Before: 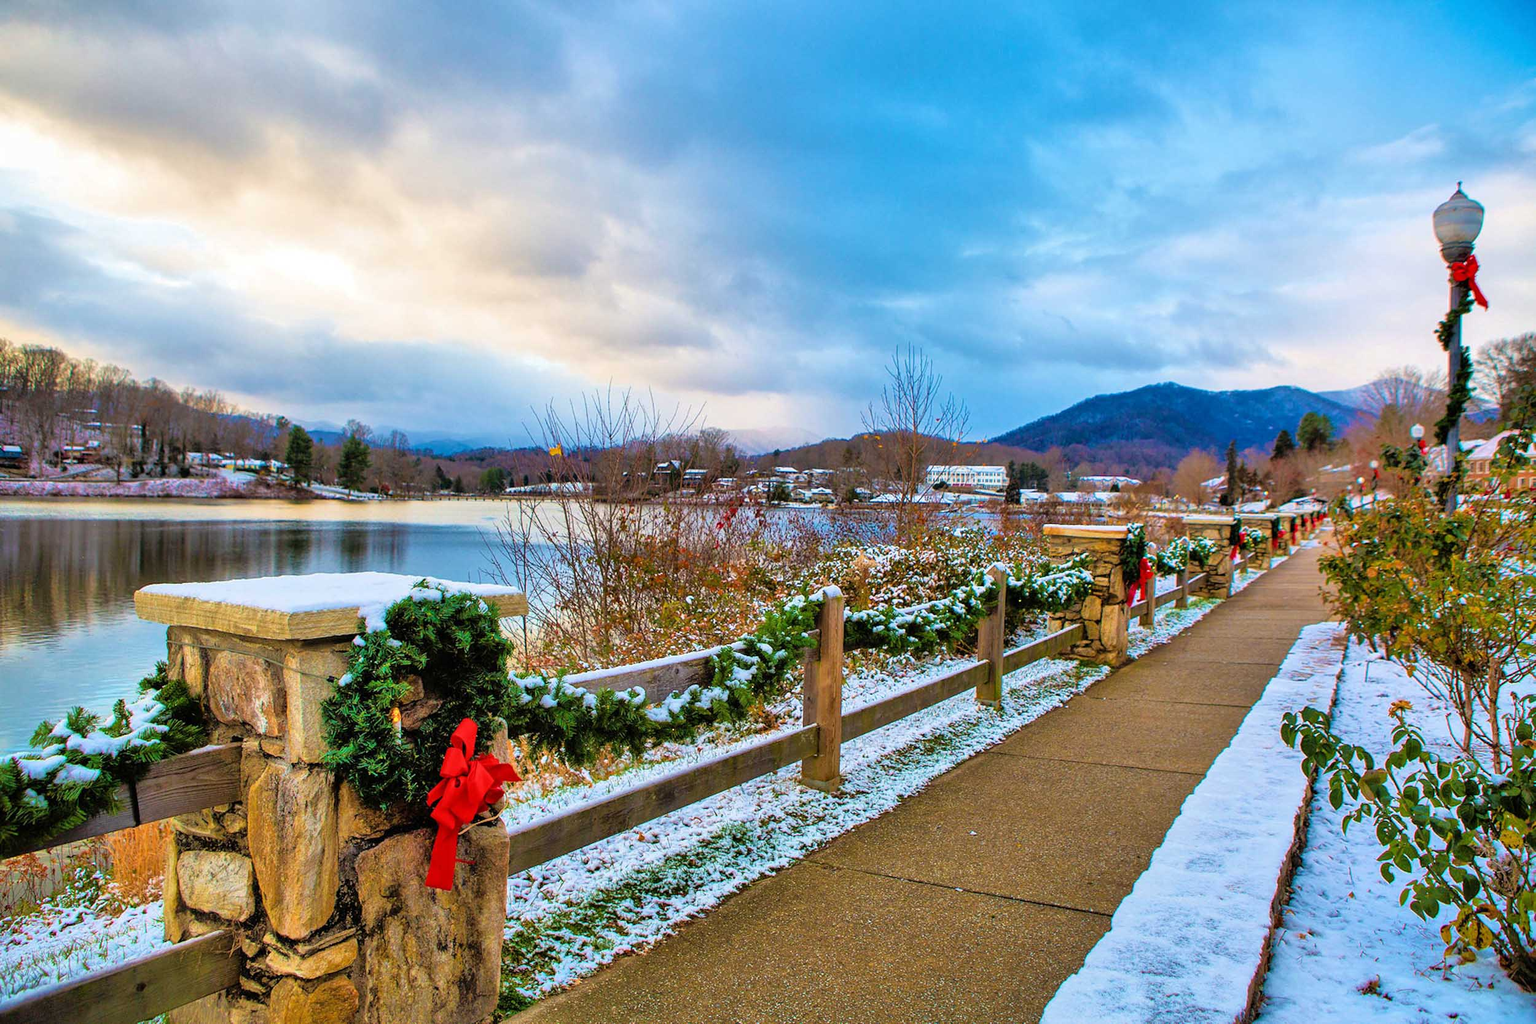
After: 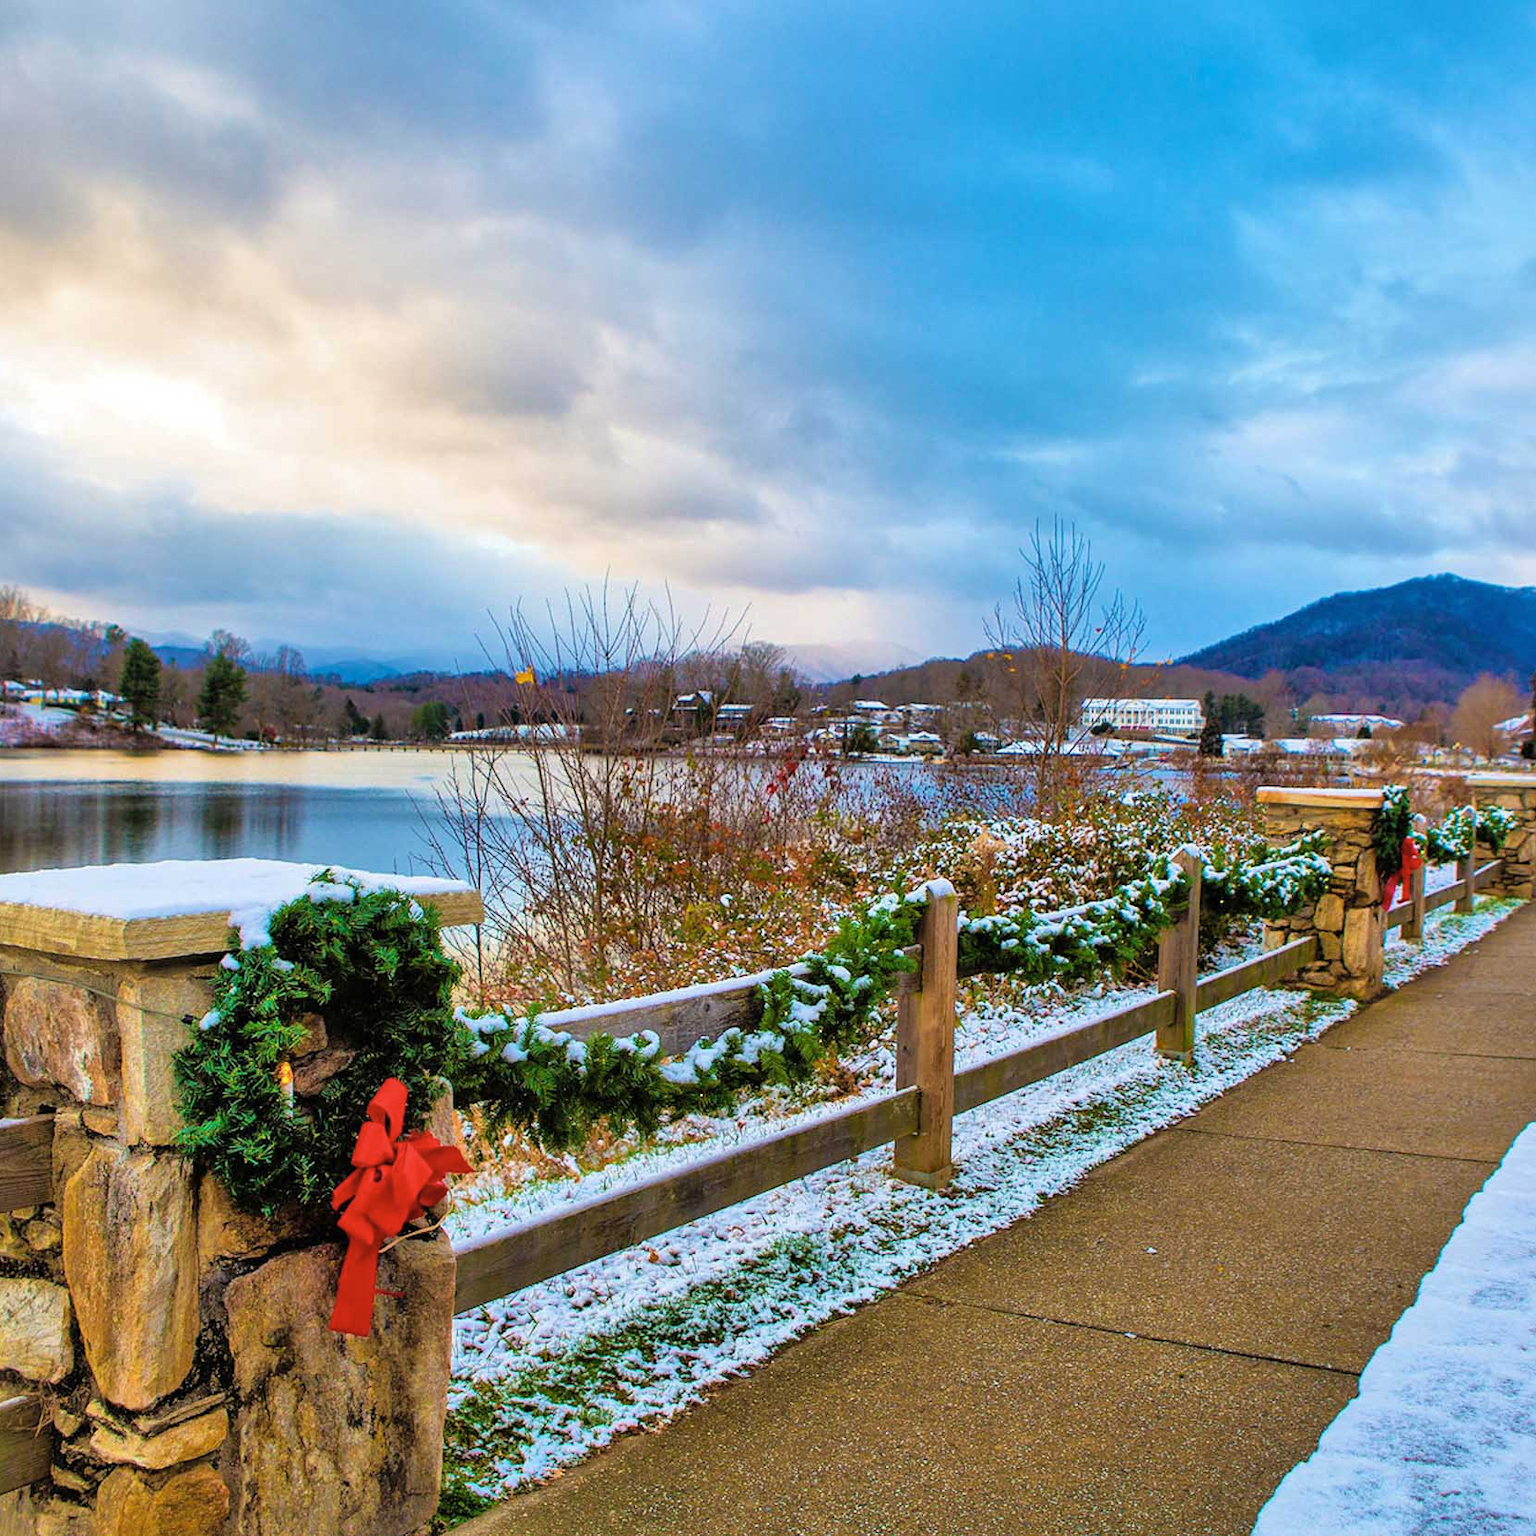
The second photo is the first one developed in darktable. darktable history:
crop and rotate: left 13.409%, right 19.924%
shadows and highlights: shadows 25, highlights -25
color zones: curves: ch1 [(0.077, 0.436) (0.25, 0.5) (0.75, 0.5)]
